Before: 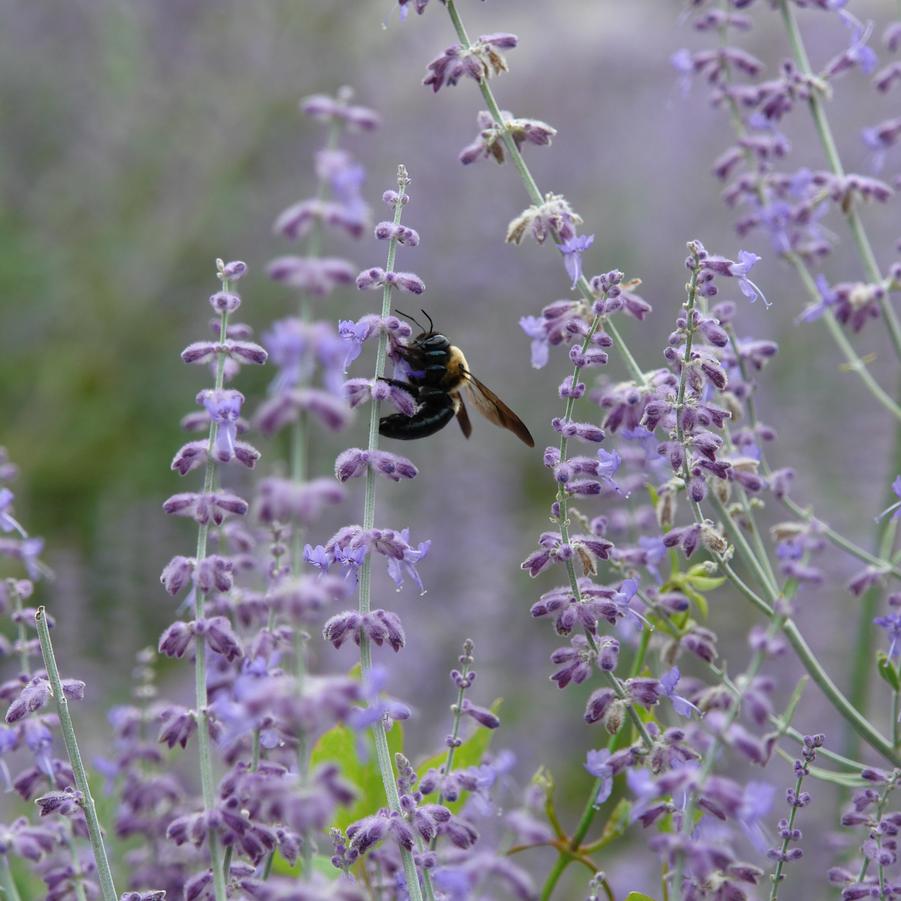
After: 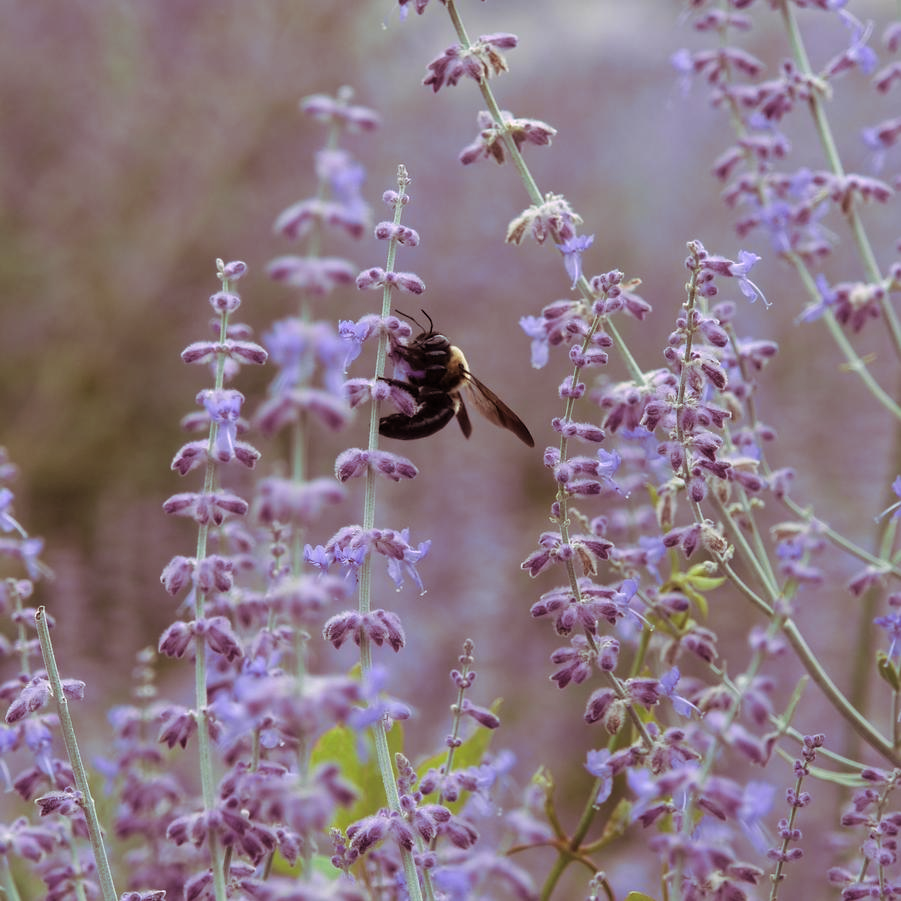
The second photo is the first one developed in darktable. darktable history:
split-toning: highlights › hue 298.8°, highlights › saturation 0.73, compress 41.76%
